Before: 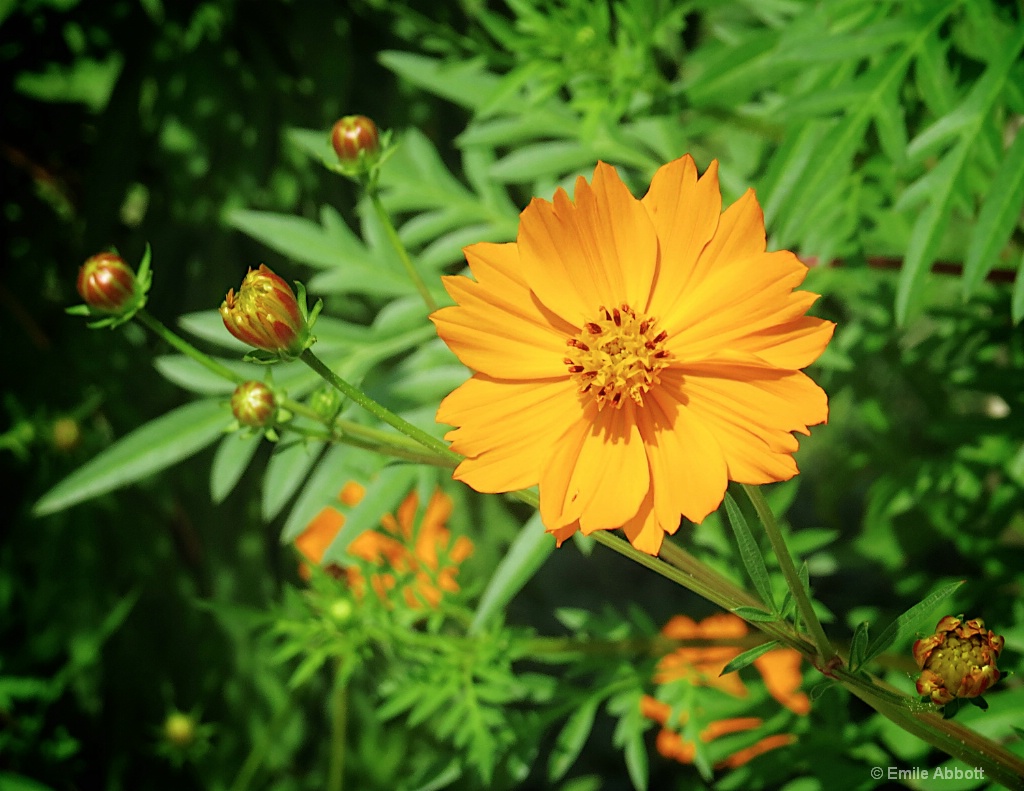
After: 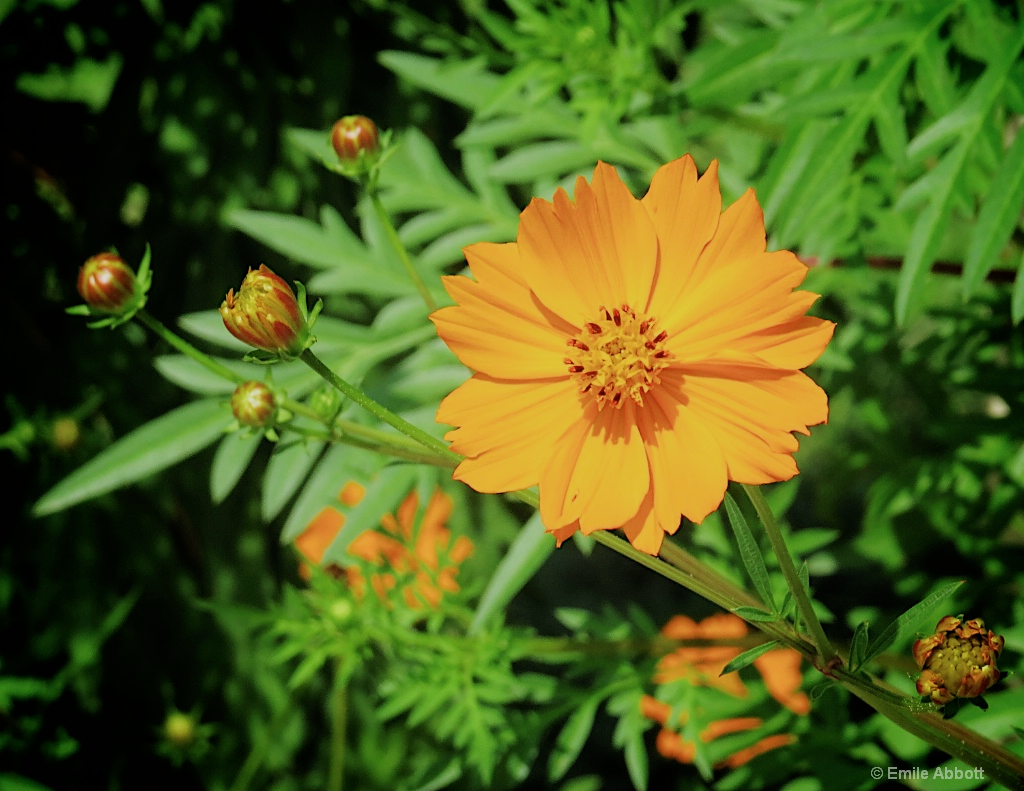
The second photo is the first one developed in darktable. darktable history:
filmic rgb: black relative exposure -7.98 EV, white relative exposure 4.01 EV, hardness 4.11
